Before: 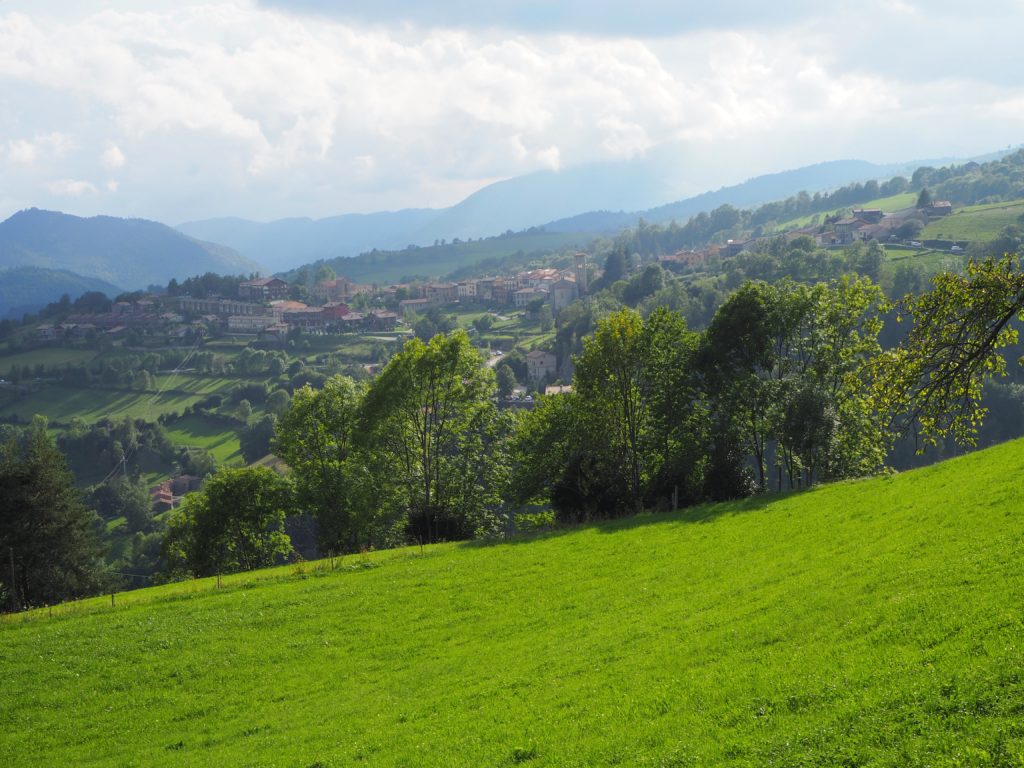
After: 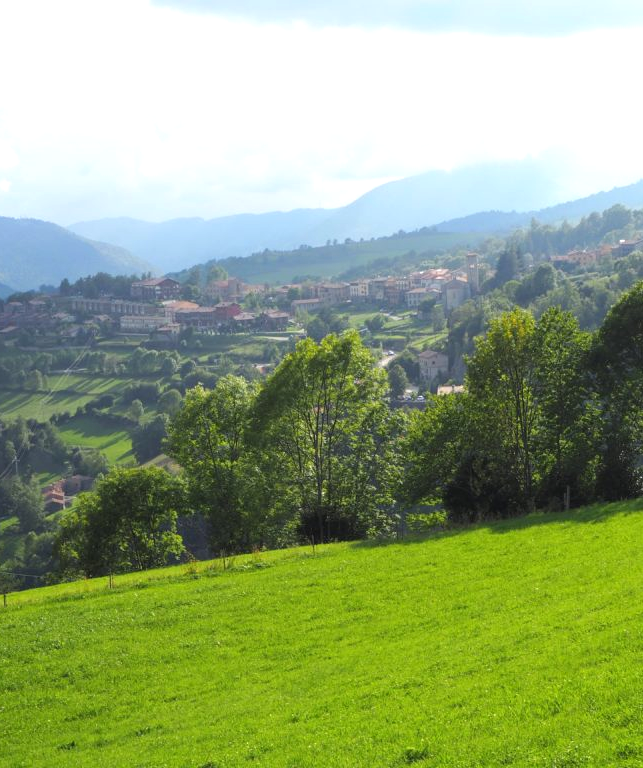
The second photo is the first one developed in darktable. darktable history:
crop: left 10.644%, right 26.528%
exposure: black level correction 0, exposure 0.5 EV, compensate highlight preservation false
